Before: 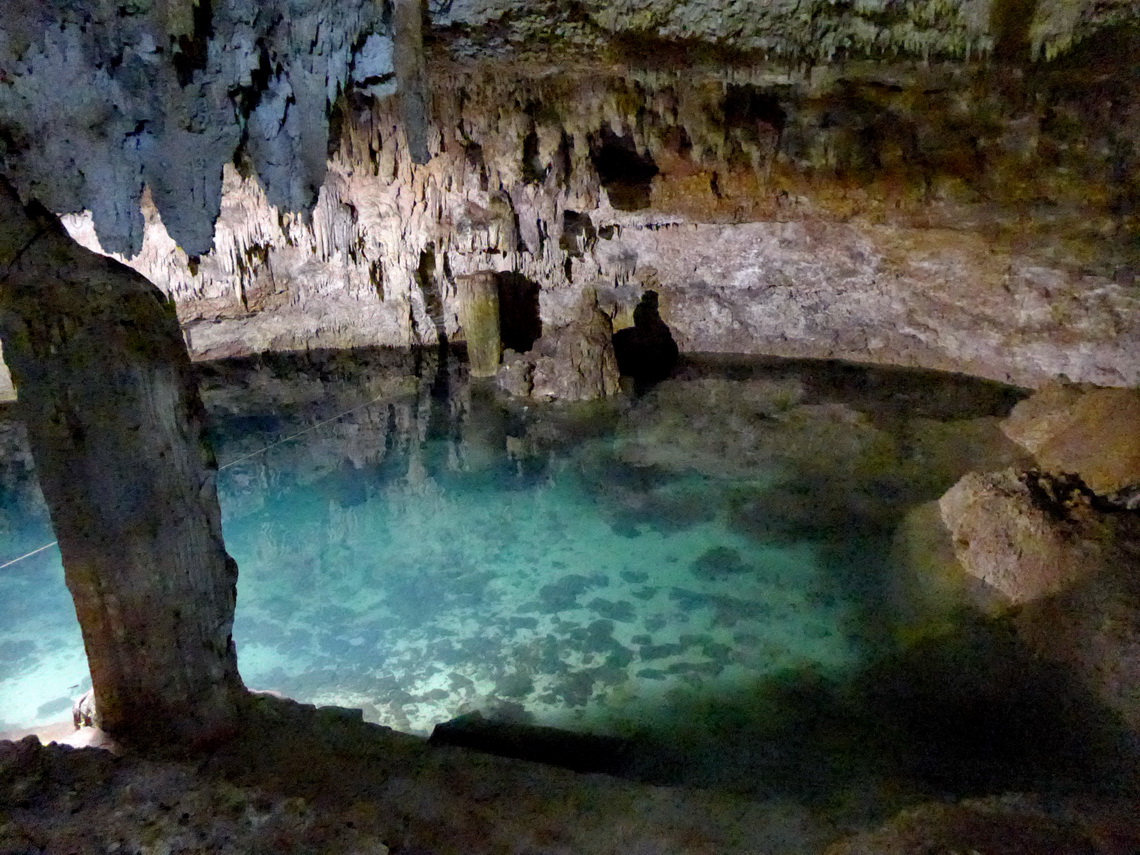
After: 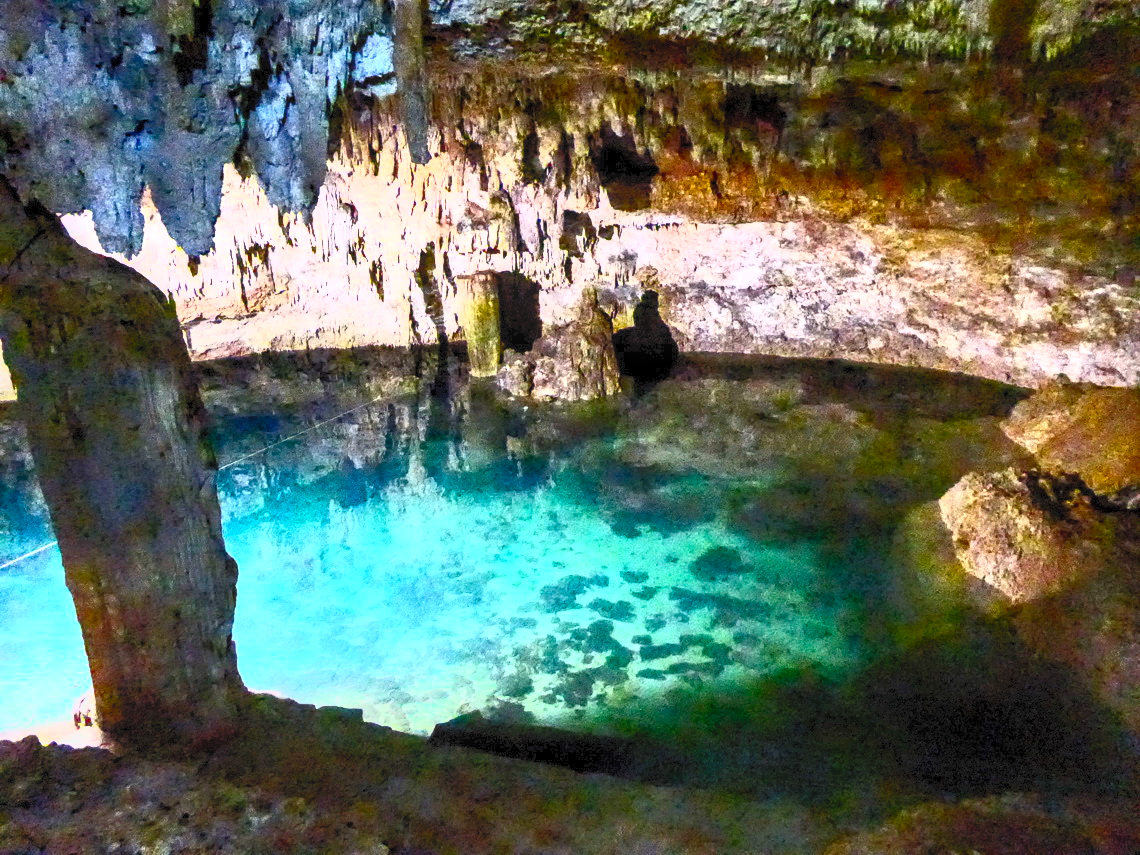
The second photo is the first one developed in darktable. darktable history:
local contrast: on, module defaults
contrast brightness saturation: contrast 1, brightness 1, saturation 1
